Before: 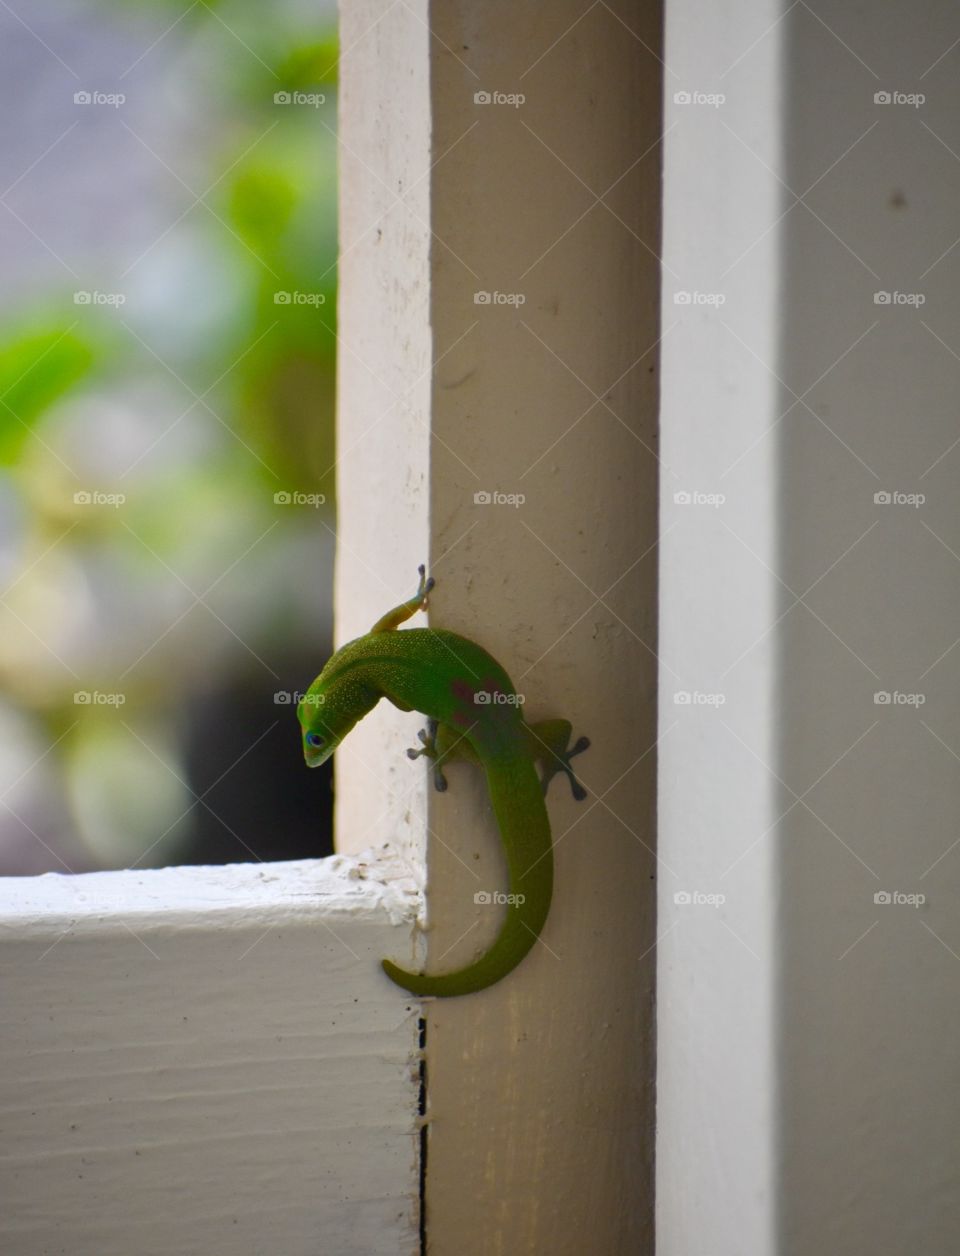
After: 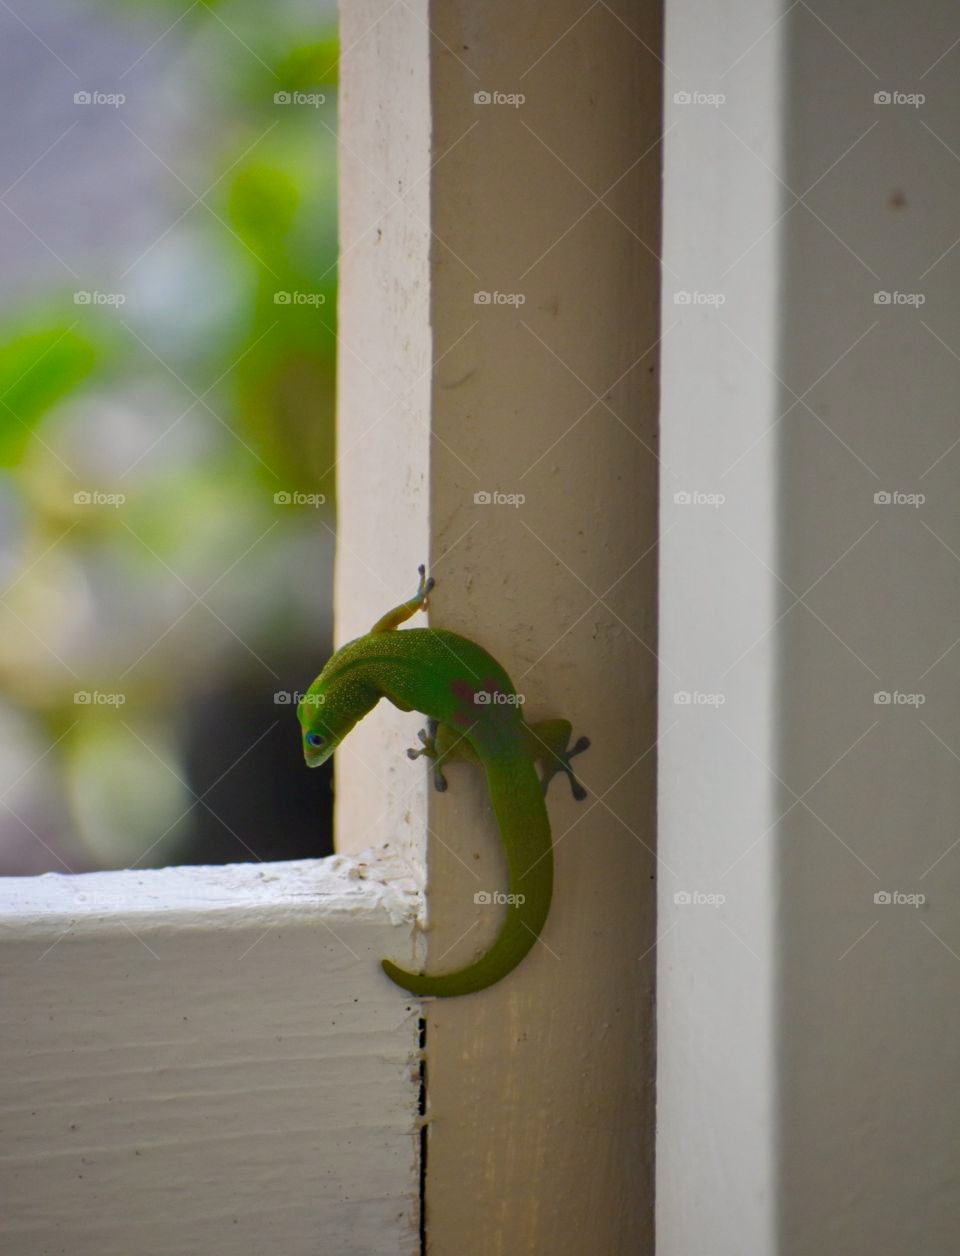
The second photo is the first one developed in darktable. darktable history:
shadows and highlights: shadows 40.2, highlights -59.76
haze removal: strength 0.125, distance 0.256, adaptive false
